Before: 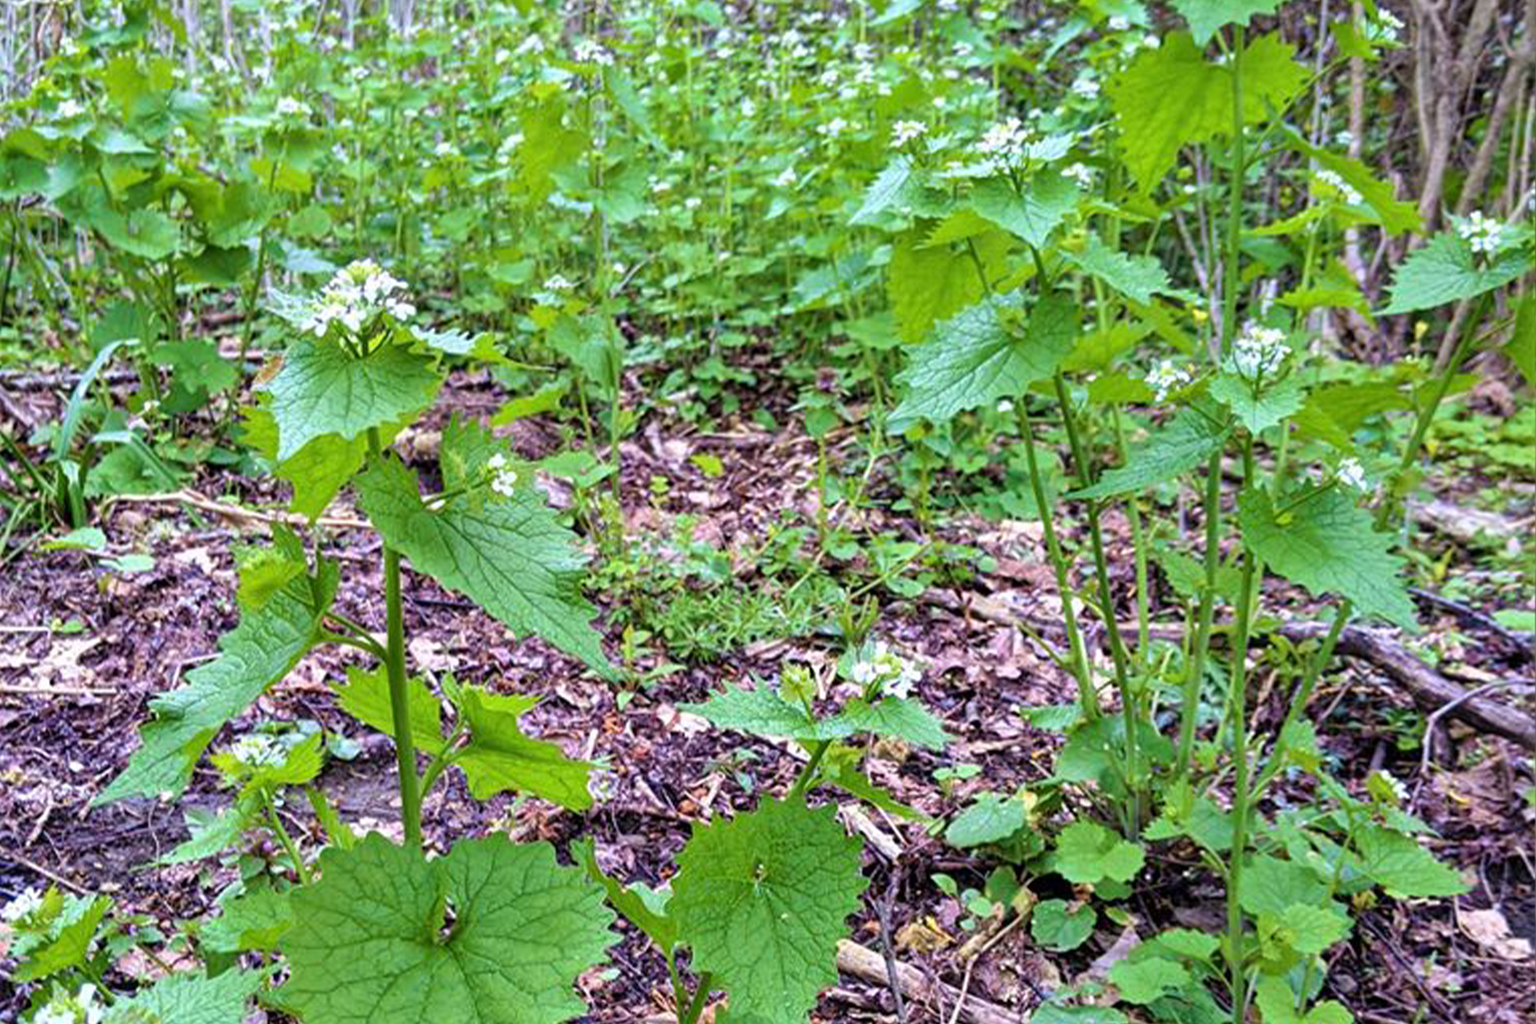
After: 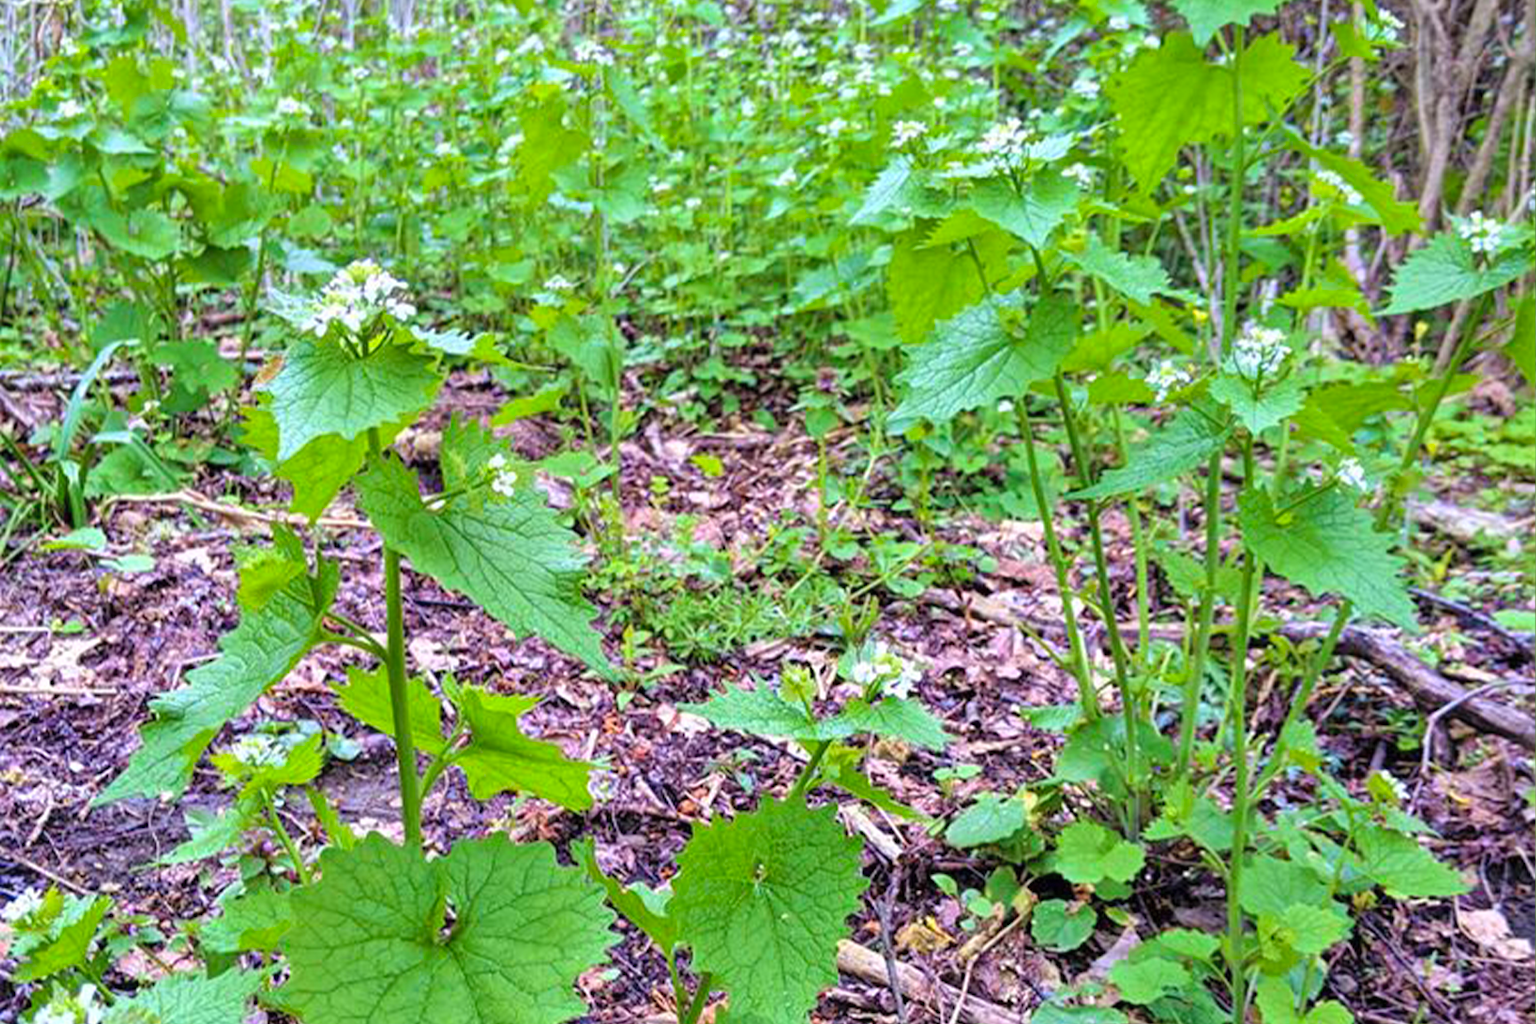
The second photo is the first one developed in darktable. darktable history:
contrast brightness saturation: brightness 0.091, saturation 0.193
